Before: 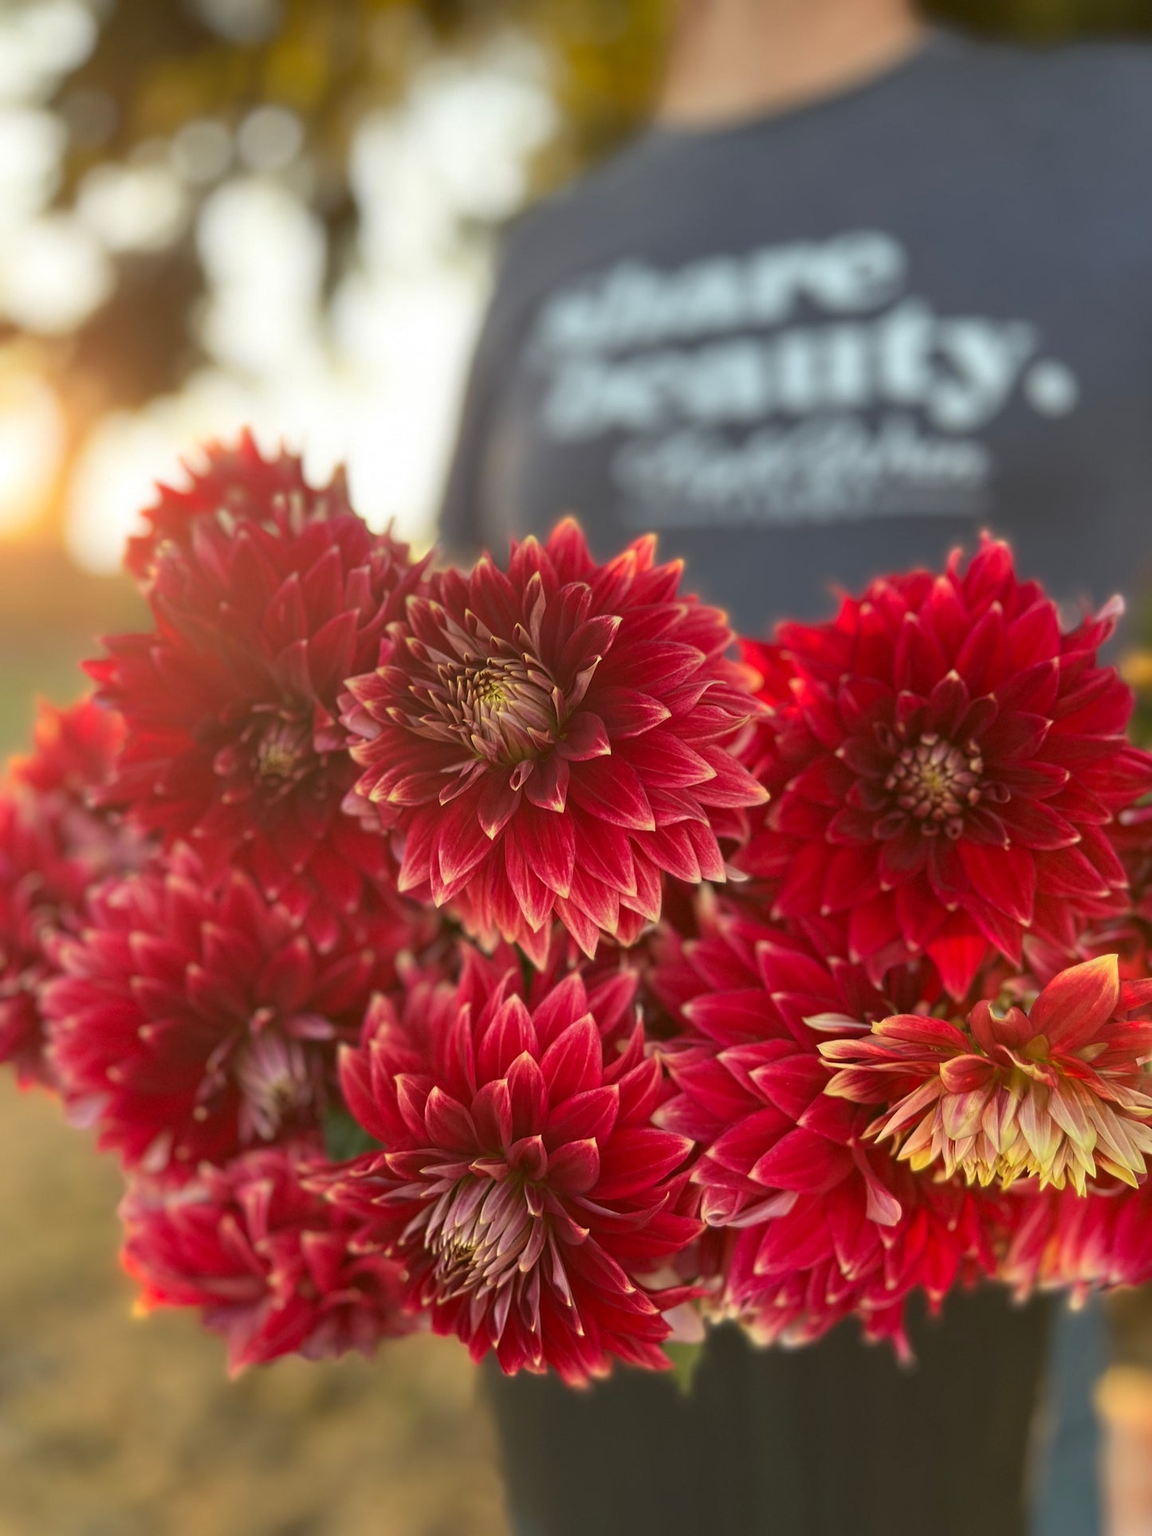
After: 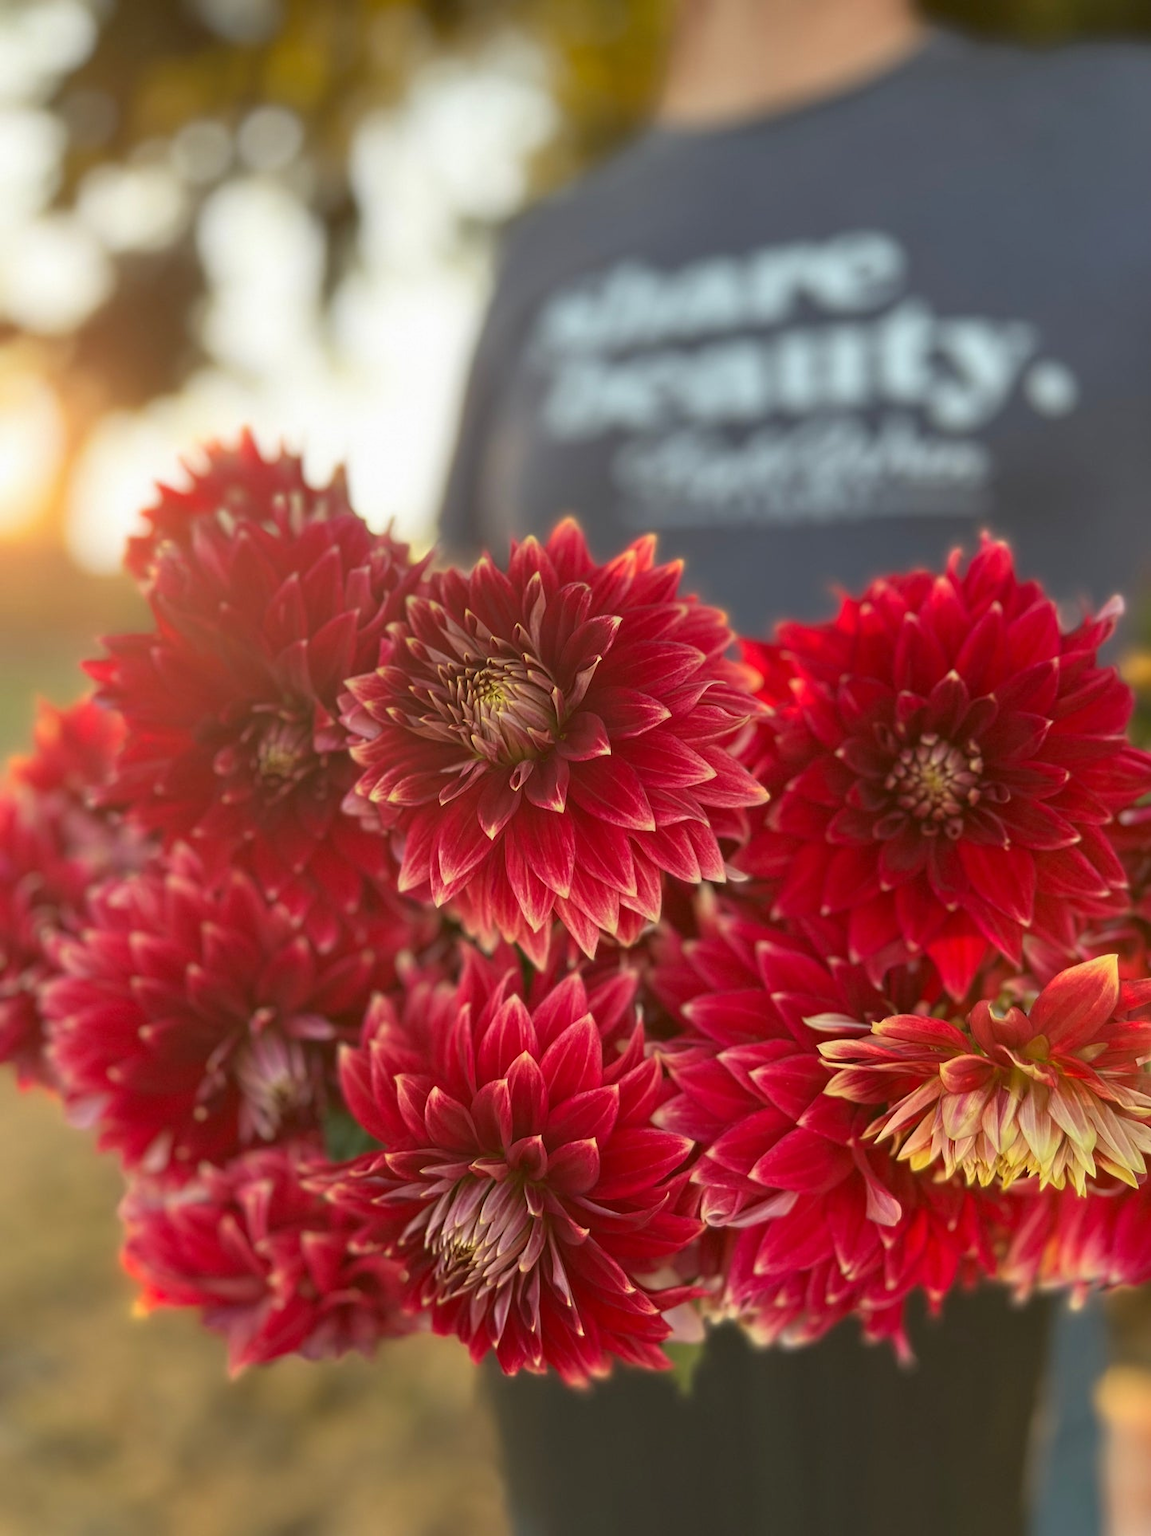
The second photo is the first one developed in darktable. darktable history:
tone equalizer: -7 EV 0.217 EV, -6 EV 0.089 EV, -5 EV 0.107 EV, -4 EV 0.031 EV, -2 EV -0.023 EV, -1 EV -0.034 EV, +0 EV -0.059 EV, edges refinement/feathering 500, mask exposure compensation -1.57 EV, preserve details no
